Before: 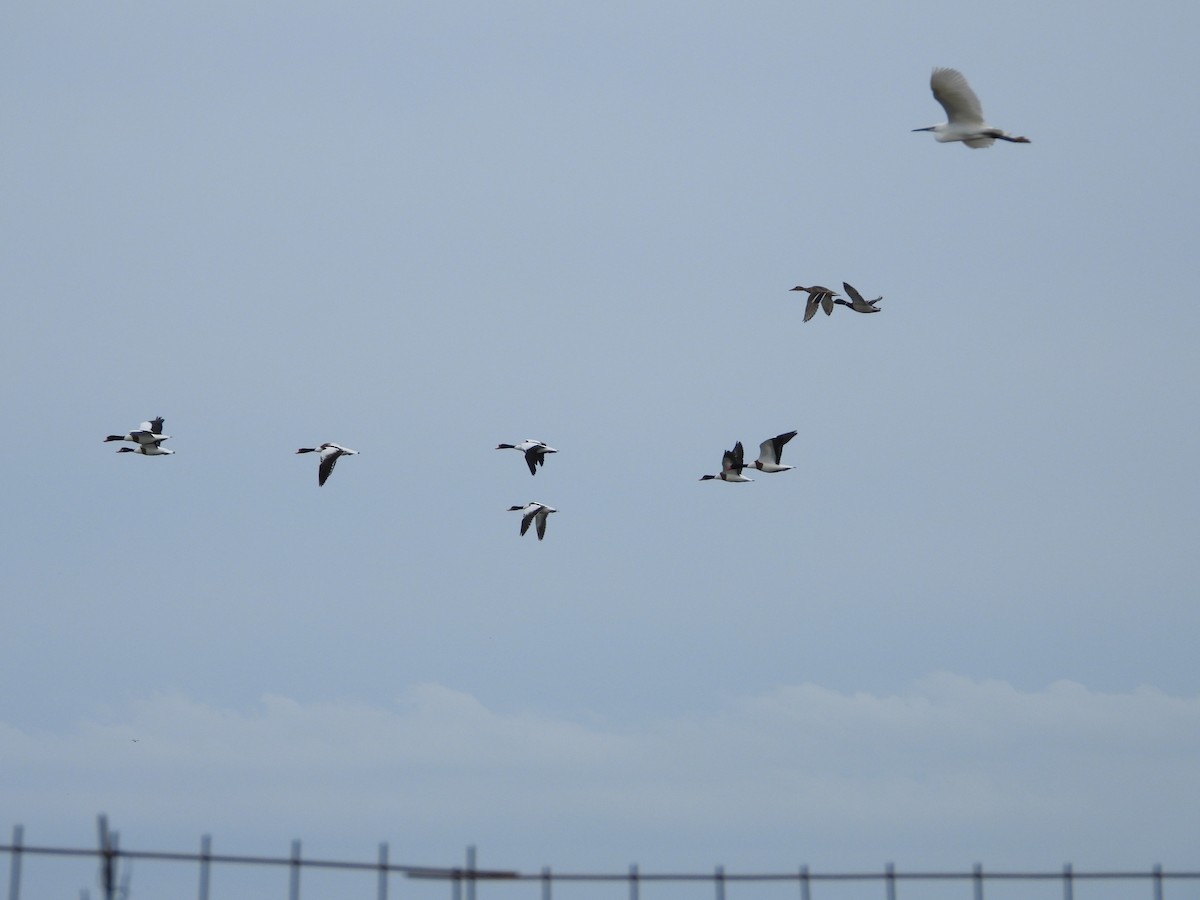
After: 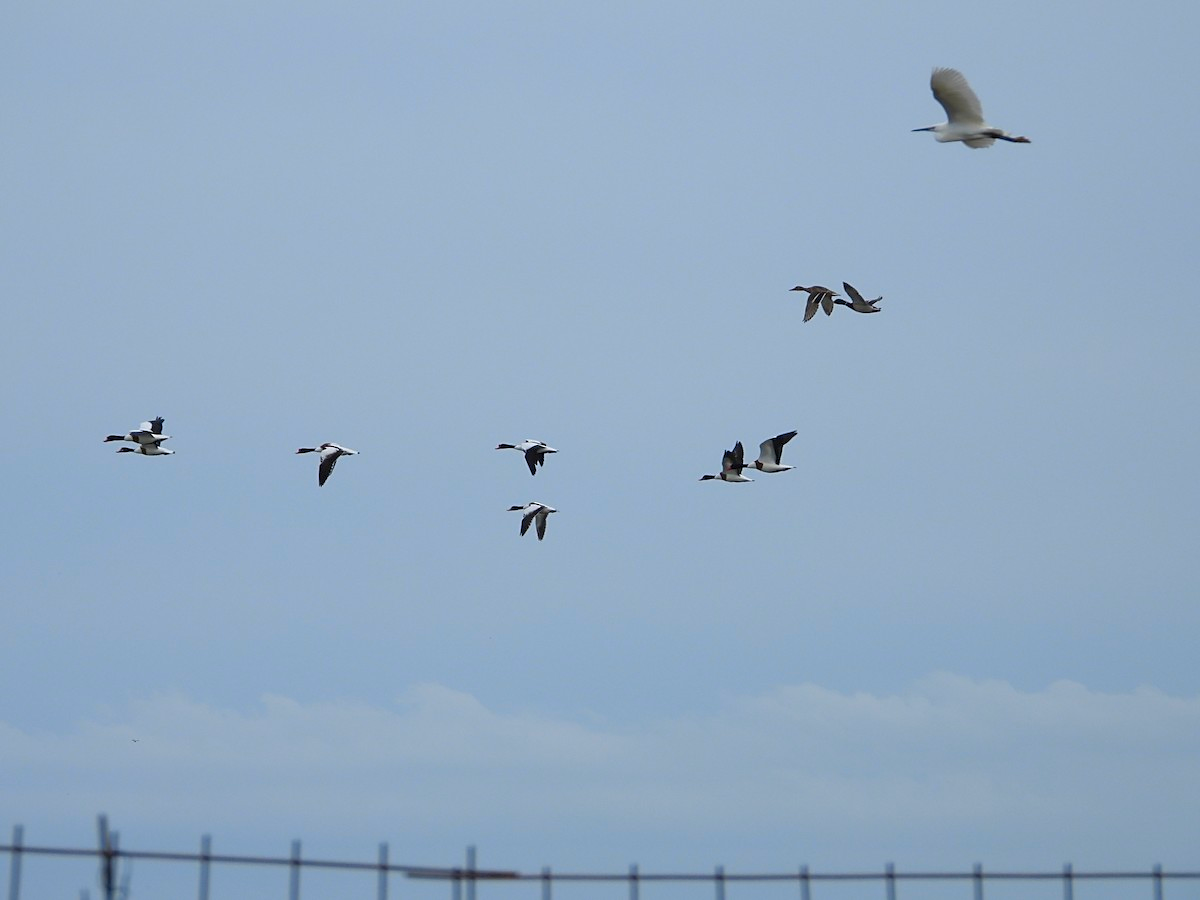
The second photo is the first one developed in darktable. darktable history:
color balance rgb: linear chroma grading › global chroma 33.4%
sharpen: radius 1.864, amount 0.398, threshold 1.271
